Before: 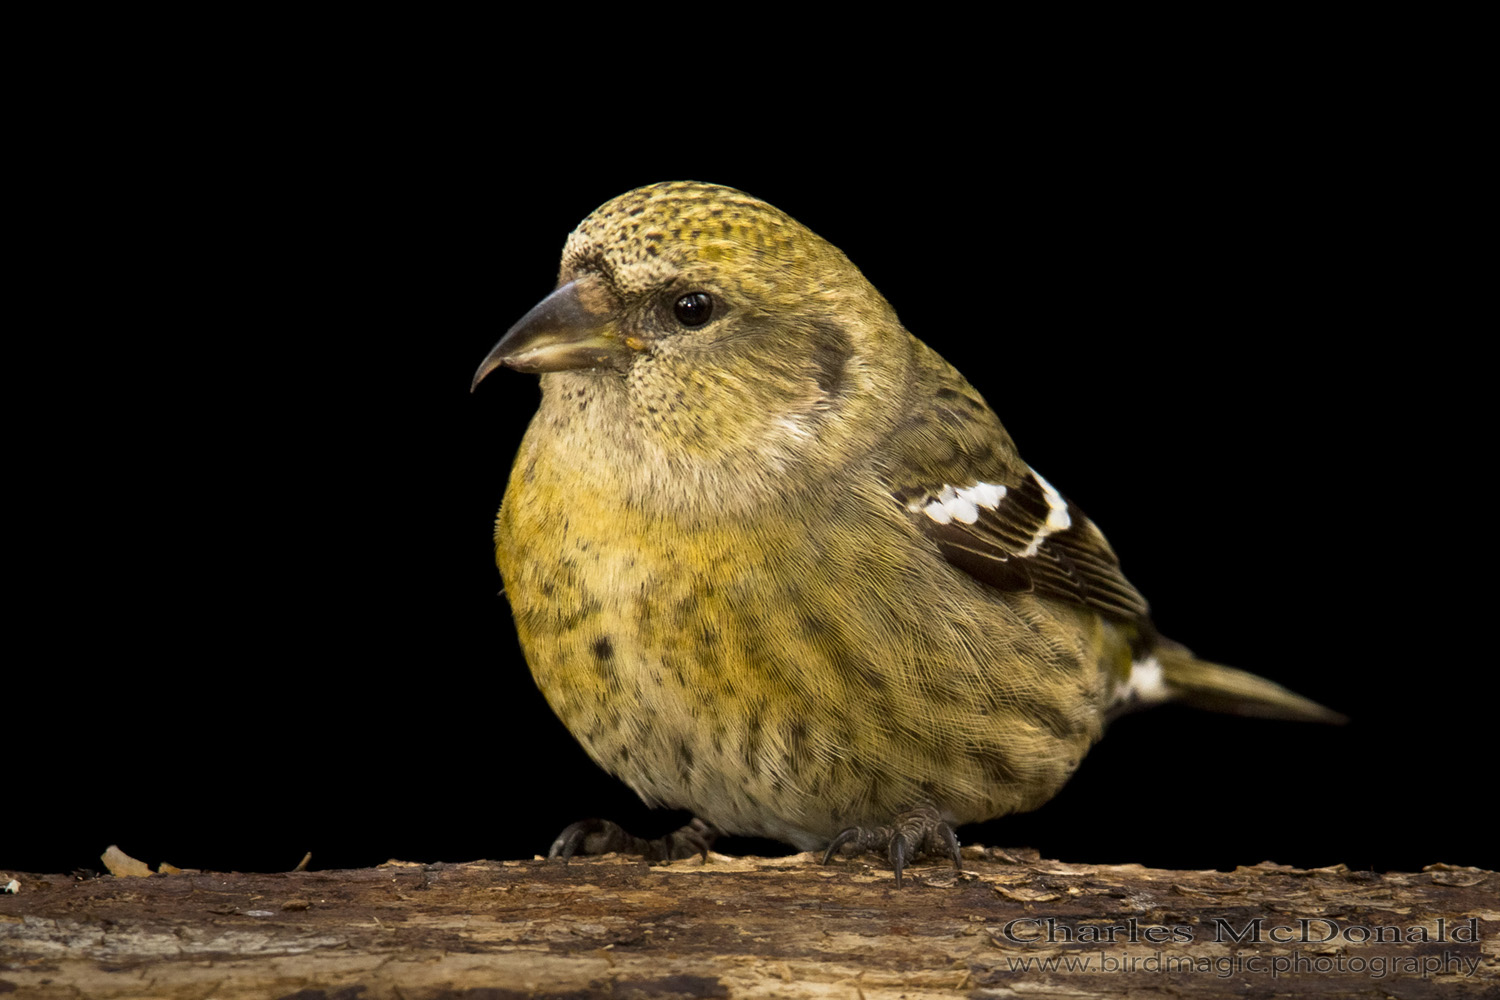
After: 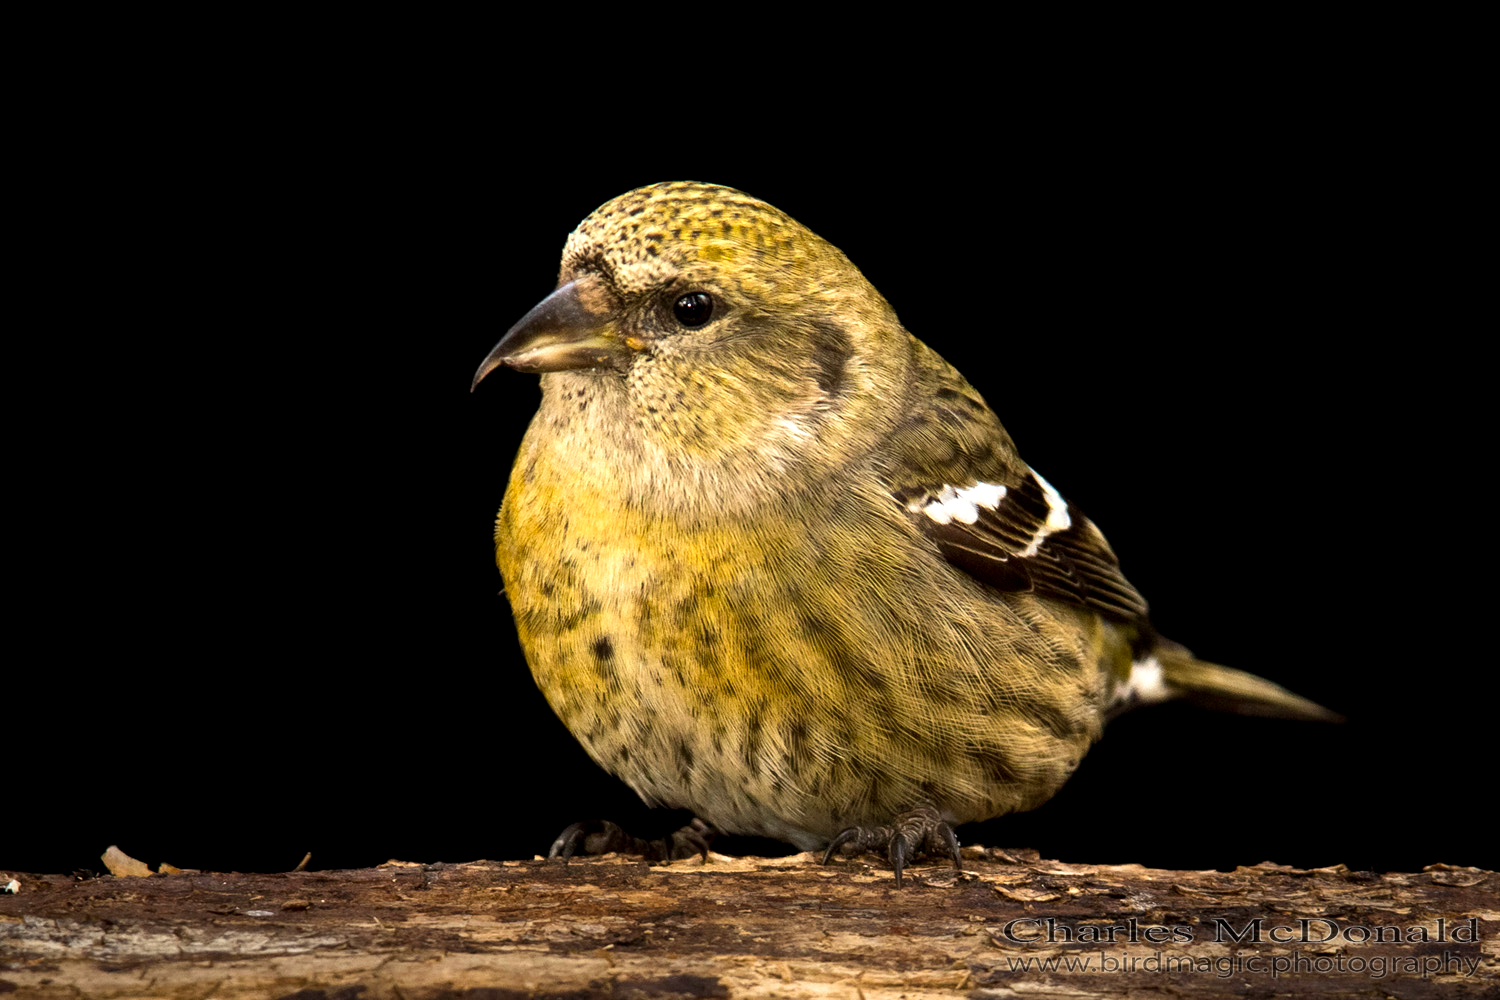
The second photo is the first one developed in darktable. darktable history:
local contrast: highlights 103%, shadows 100%, detail 119%, midtone range 0.2
tone equalizer: -8 EV -0.399 EV, -7 EV -0.412 EV, -6 EV -0.308 EV, -5 EV -0.23 EV, -3 EV 0.22 EV, -2 EV 0.33 EV, -1 EV 0.372 EV, +0 EV 0.396 EV, edges refinement/feathering 500, mask exposure compensation -1.57 EV, preserve details no
